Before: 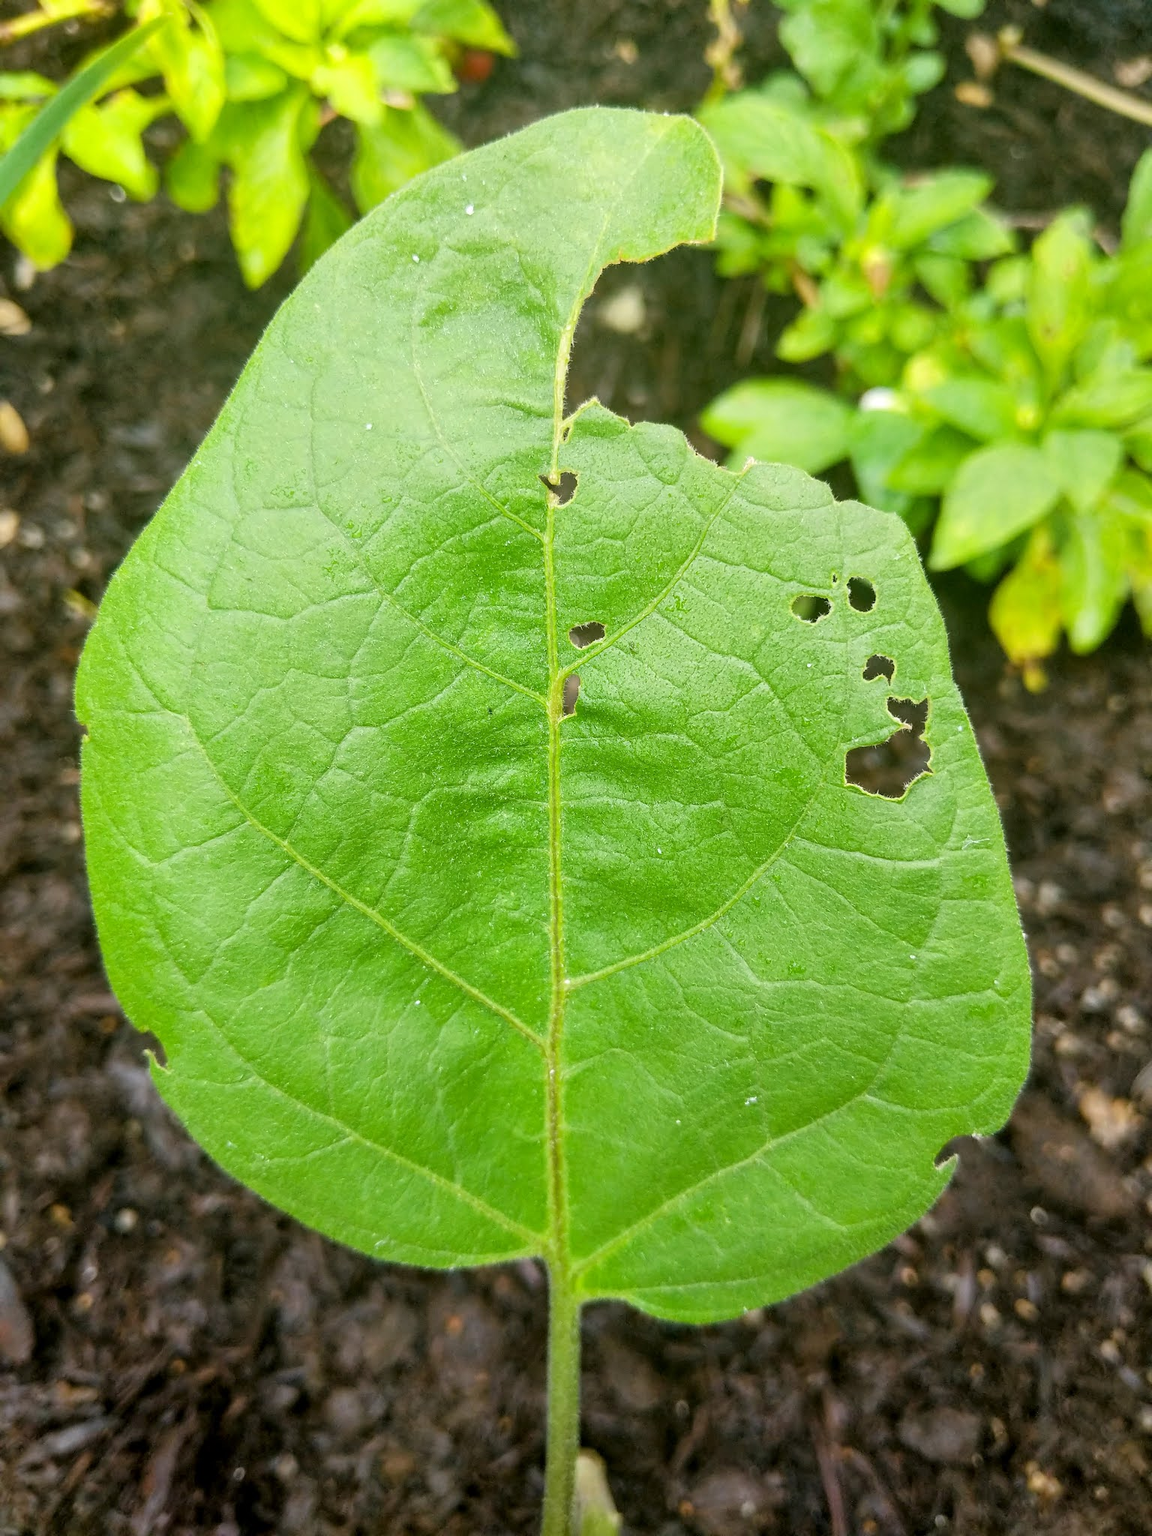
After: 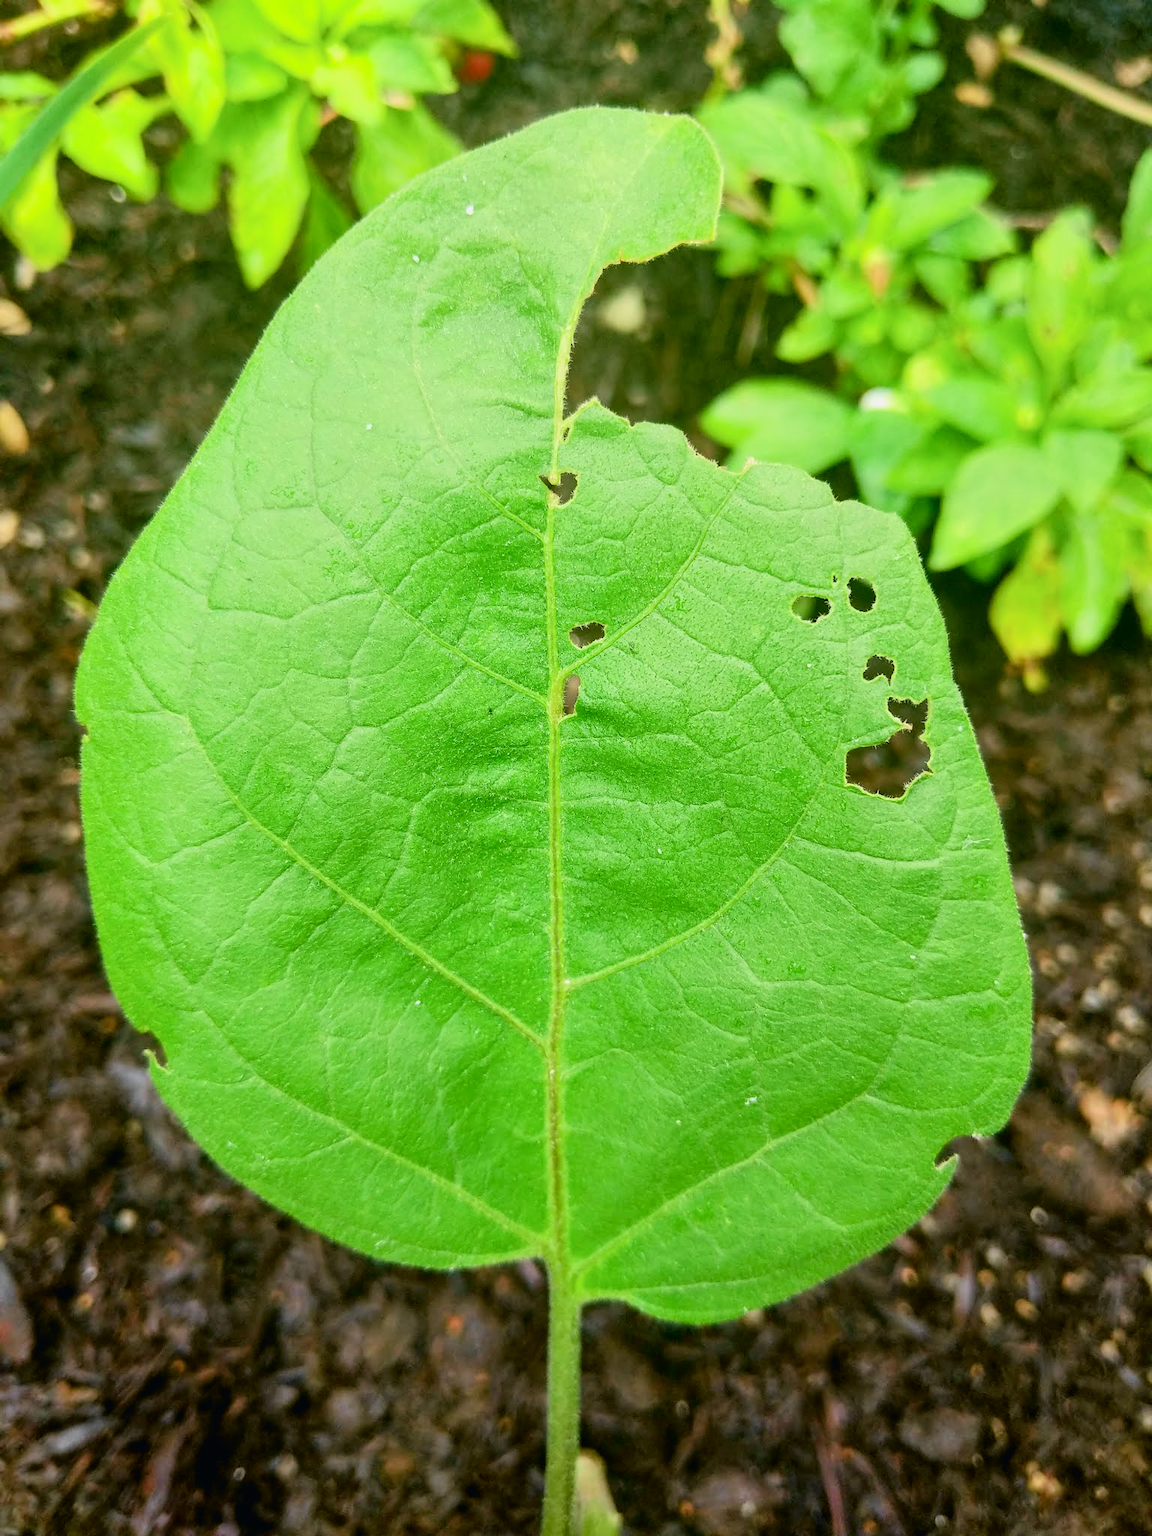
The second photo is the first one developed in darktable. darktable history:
tone curve: curves: ch0 [(0, 0.012) (0.052, 0.04) (0.107, 0.086) (0.269, 0.266) (0.471, 0.503) (0.731, 0.771) (0.921, 0.909) (0.999, 0.951)]; ch1 [(0, 0) (0.339, 0.298) (0.402, 0.363) (0.444, 0.415) (0.485, 0.469) (0.494, 0.493) (0.504, 0.501) (0.525, 0.534) (0.555, 0.593) (0.594, 0.648) (1, 1)]; ch2 [(0, 0) (0.48, 0.48) (0.504, 0.5) (0.535, 0.557) (0.581, 0.623) (0.649, 0.683) (0.824, 0.815) (1, 1)], color space Lab, independent channels, preserve colors none
